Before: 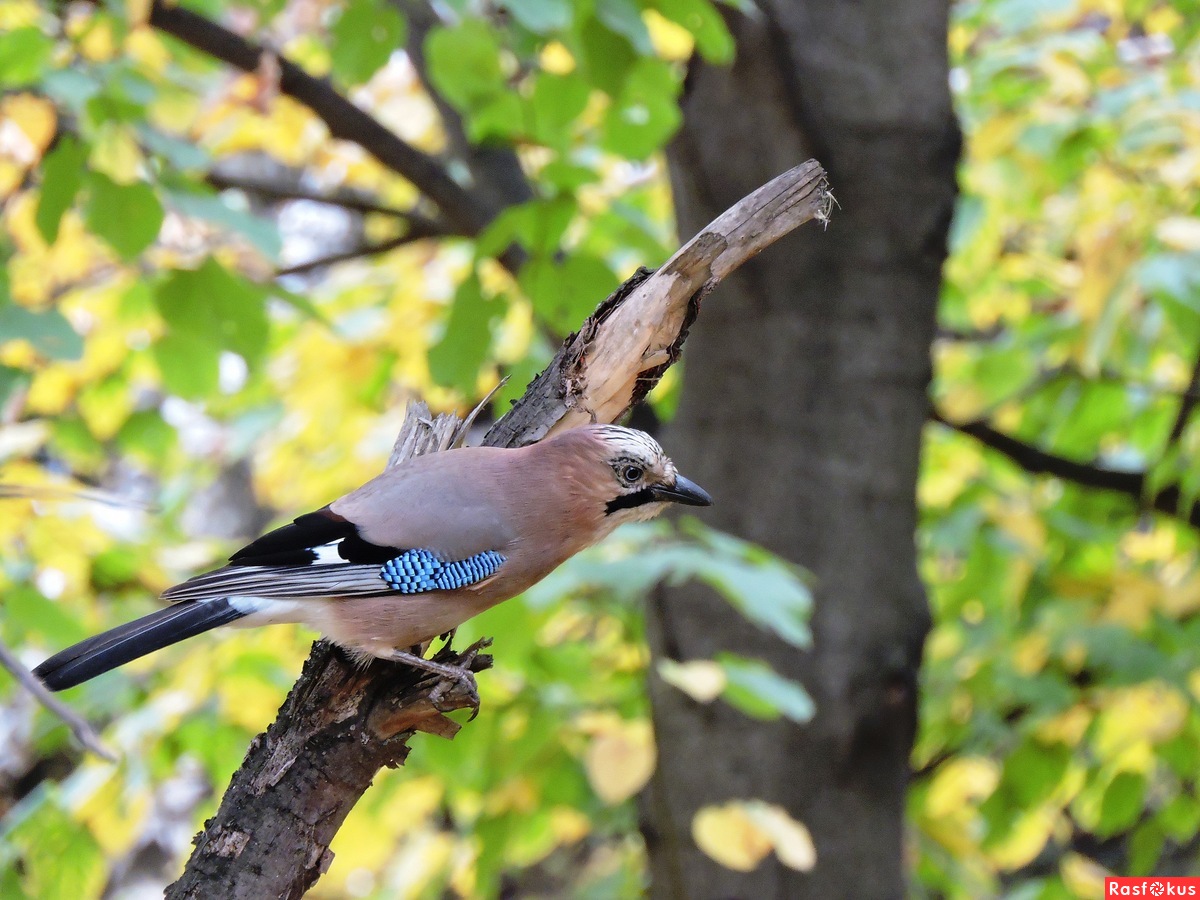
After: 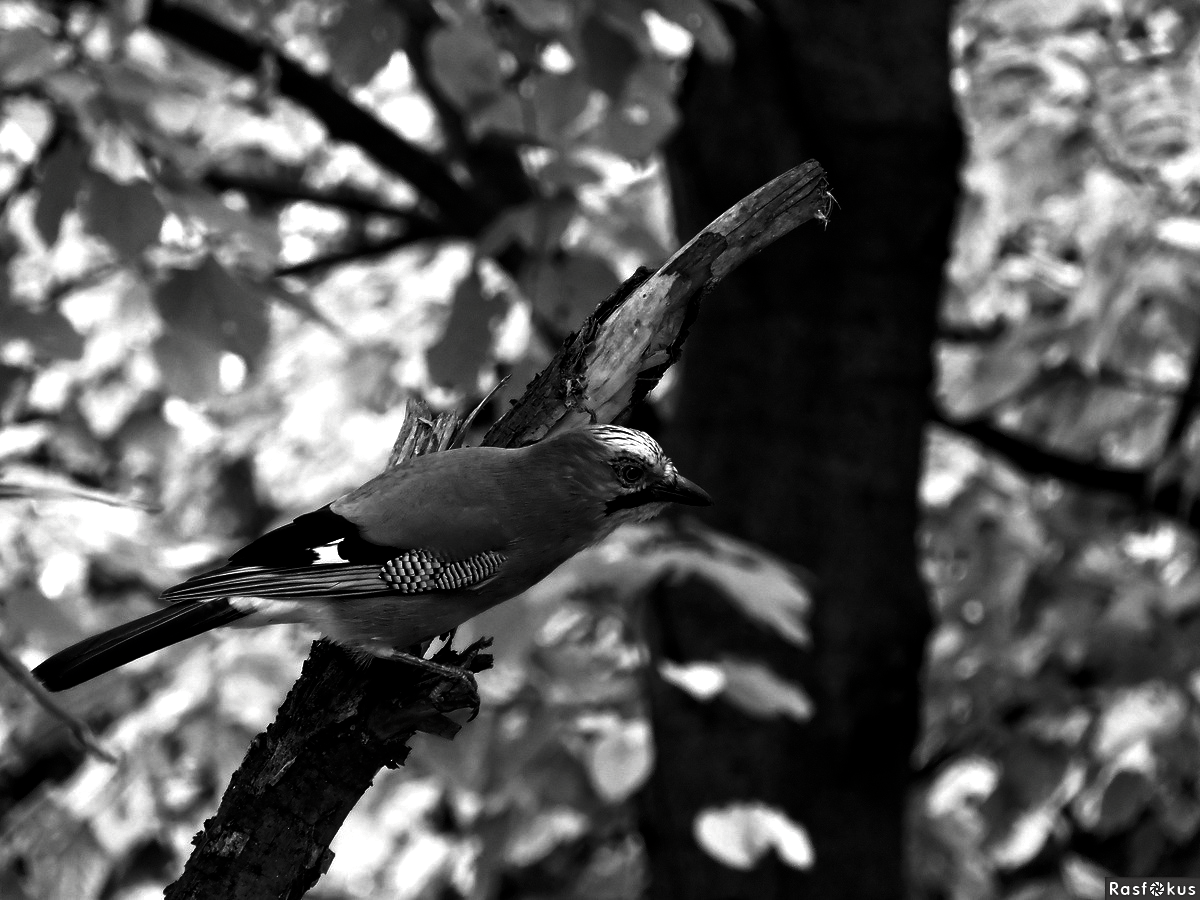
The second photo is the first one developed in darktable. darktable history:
color zones: curves: ch0 [(0, 0.5) (0.125, 0.4) (0.25, 0.5) (0.375, 0.4) (0.5, 0.4) (0.625, 0.35) (0.75, 0.35) (0.875, 0.5)]; ch1 [(0, 0.35) (0.125, 0.45) (0.25, 0.35) (0.375, 0.35) (0.5, 0.35) (0.625, 0.35) (0.75, 0.45) (0.875, 0.35)]; ch2 [(0, 0.6) (0.125, 0.5) (0.25, 0.5) (0.375, 0.6) (0.5, 0.6) (0.625, 0.5) (0.75, 0.5) (0.875, 0.5)]
exposure: black level correction 0.005, exposure 0.279 EV, compensate exposure bias true, compensate highlight preservation false
contrast brightness saturation: contrast 0.017, brightness -0.994, saturation -0.994
haze removal: compatibility mode true, adaptive false
